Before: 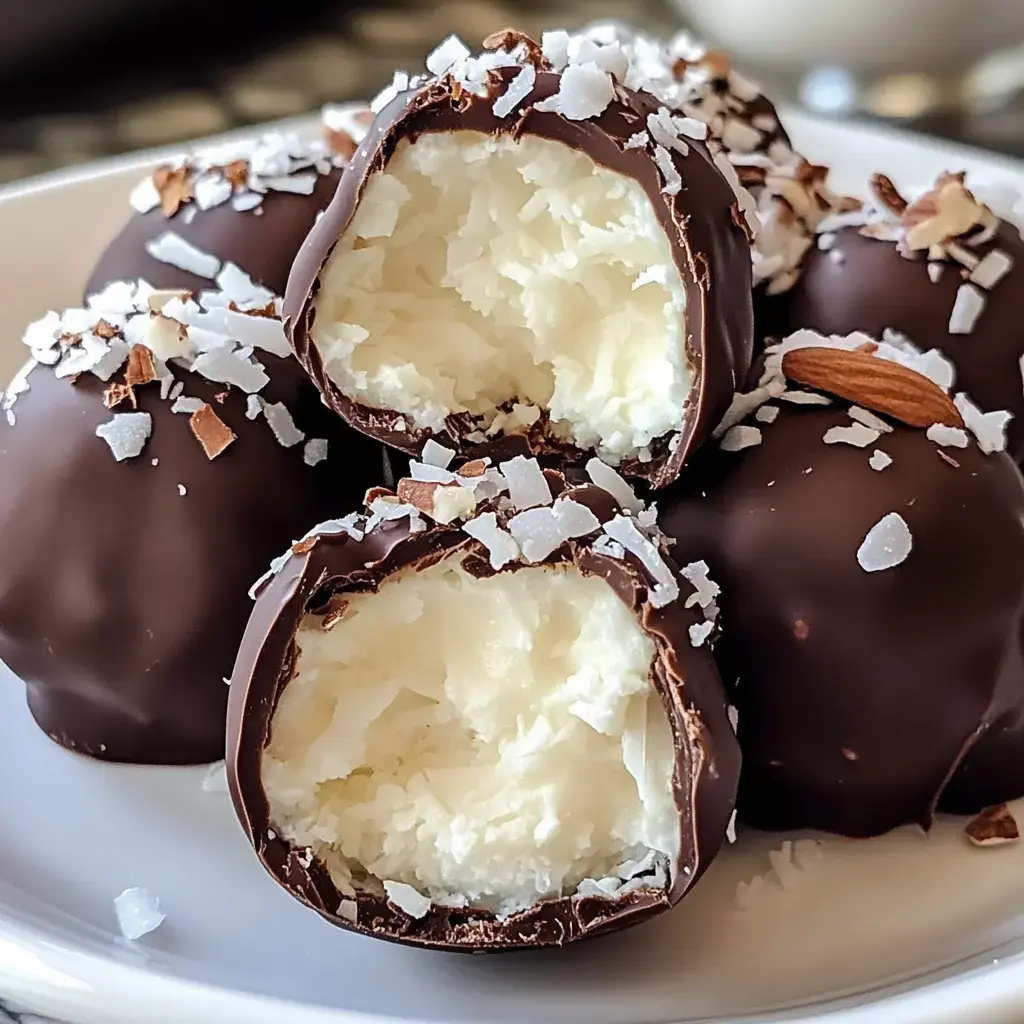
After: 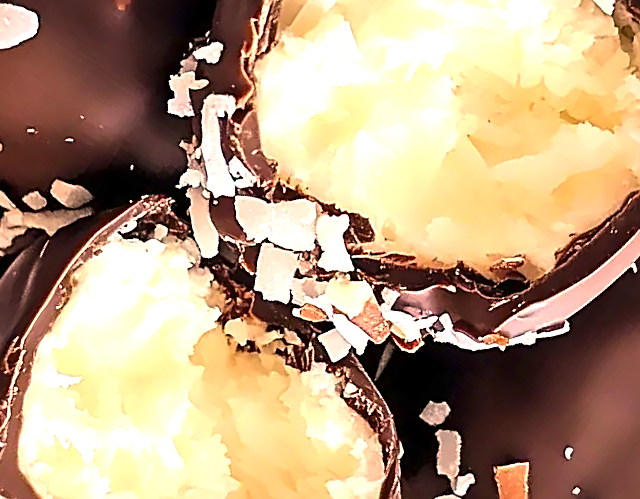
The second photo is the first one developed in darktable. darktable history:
crop and rotate: angle 147.3°, left 9.19%, top 15.558%, right 4.372%, bottom 16.98%
color correction: highlights a* 17.68, highlights b* 18.44
exposure: exposure 1 EV, compensate highlight preservation false
sharpen: on, module defaults
